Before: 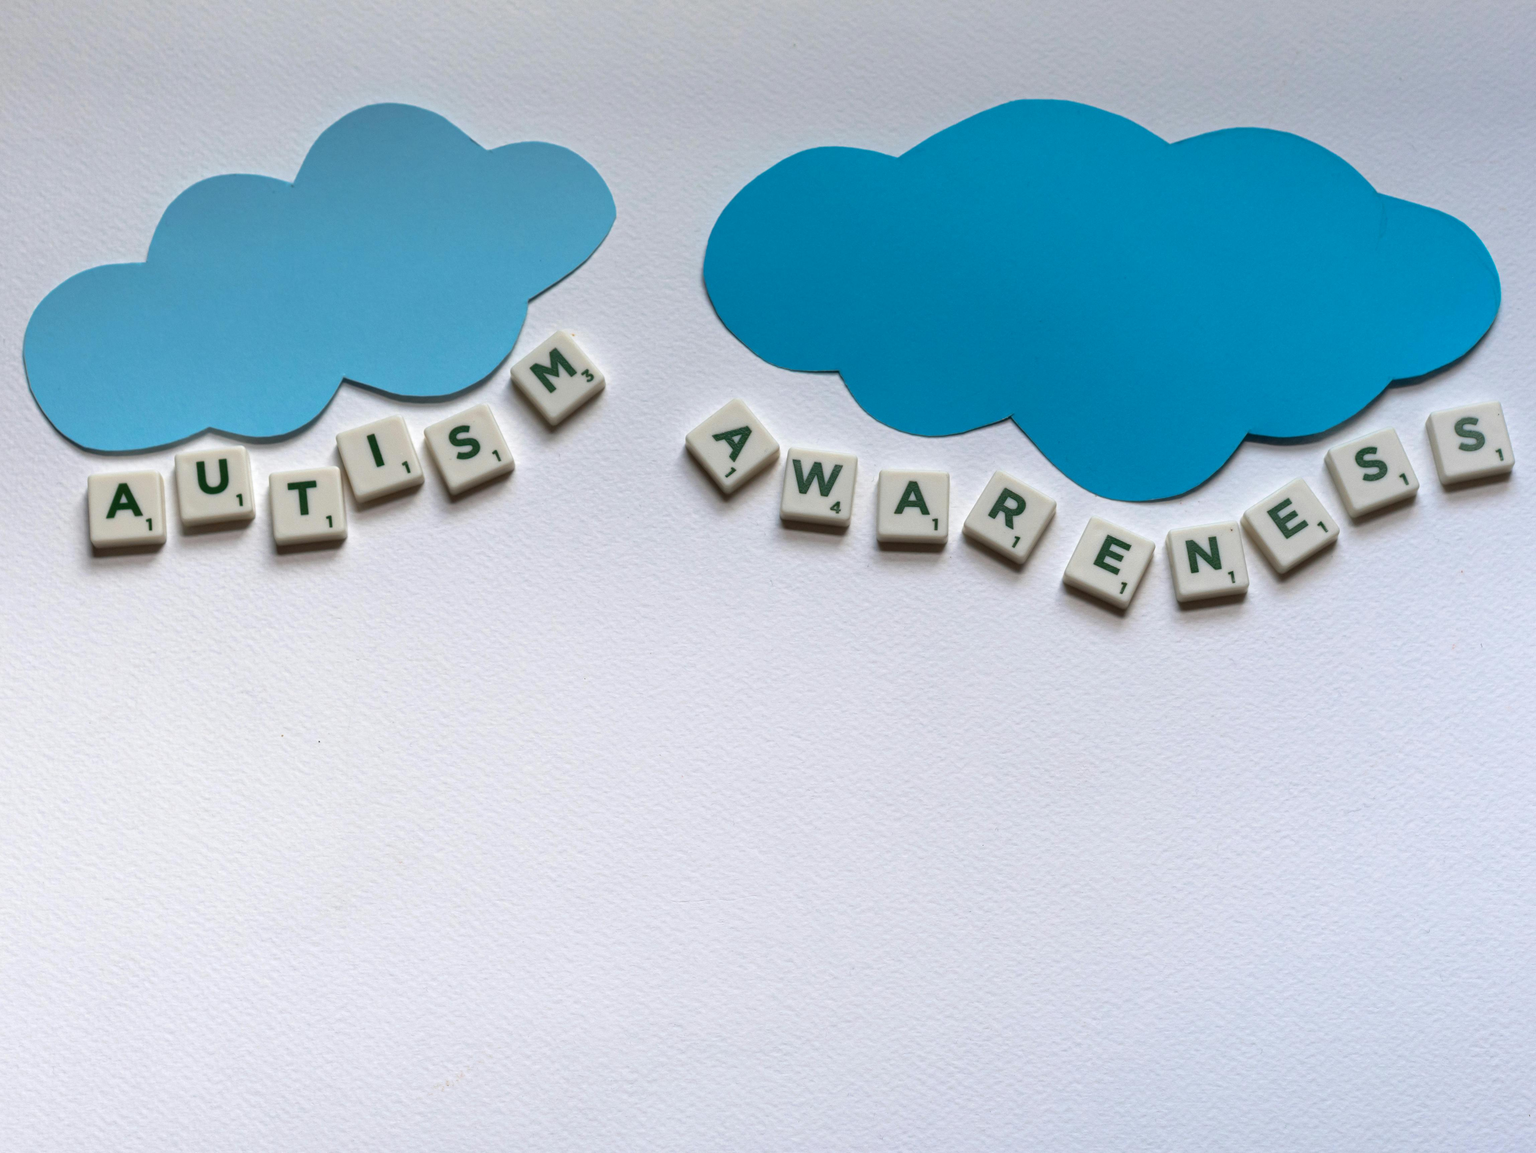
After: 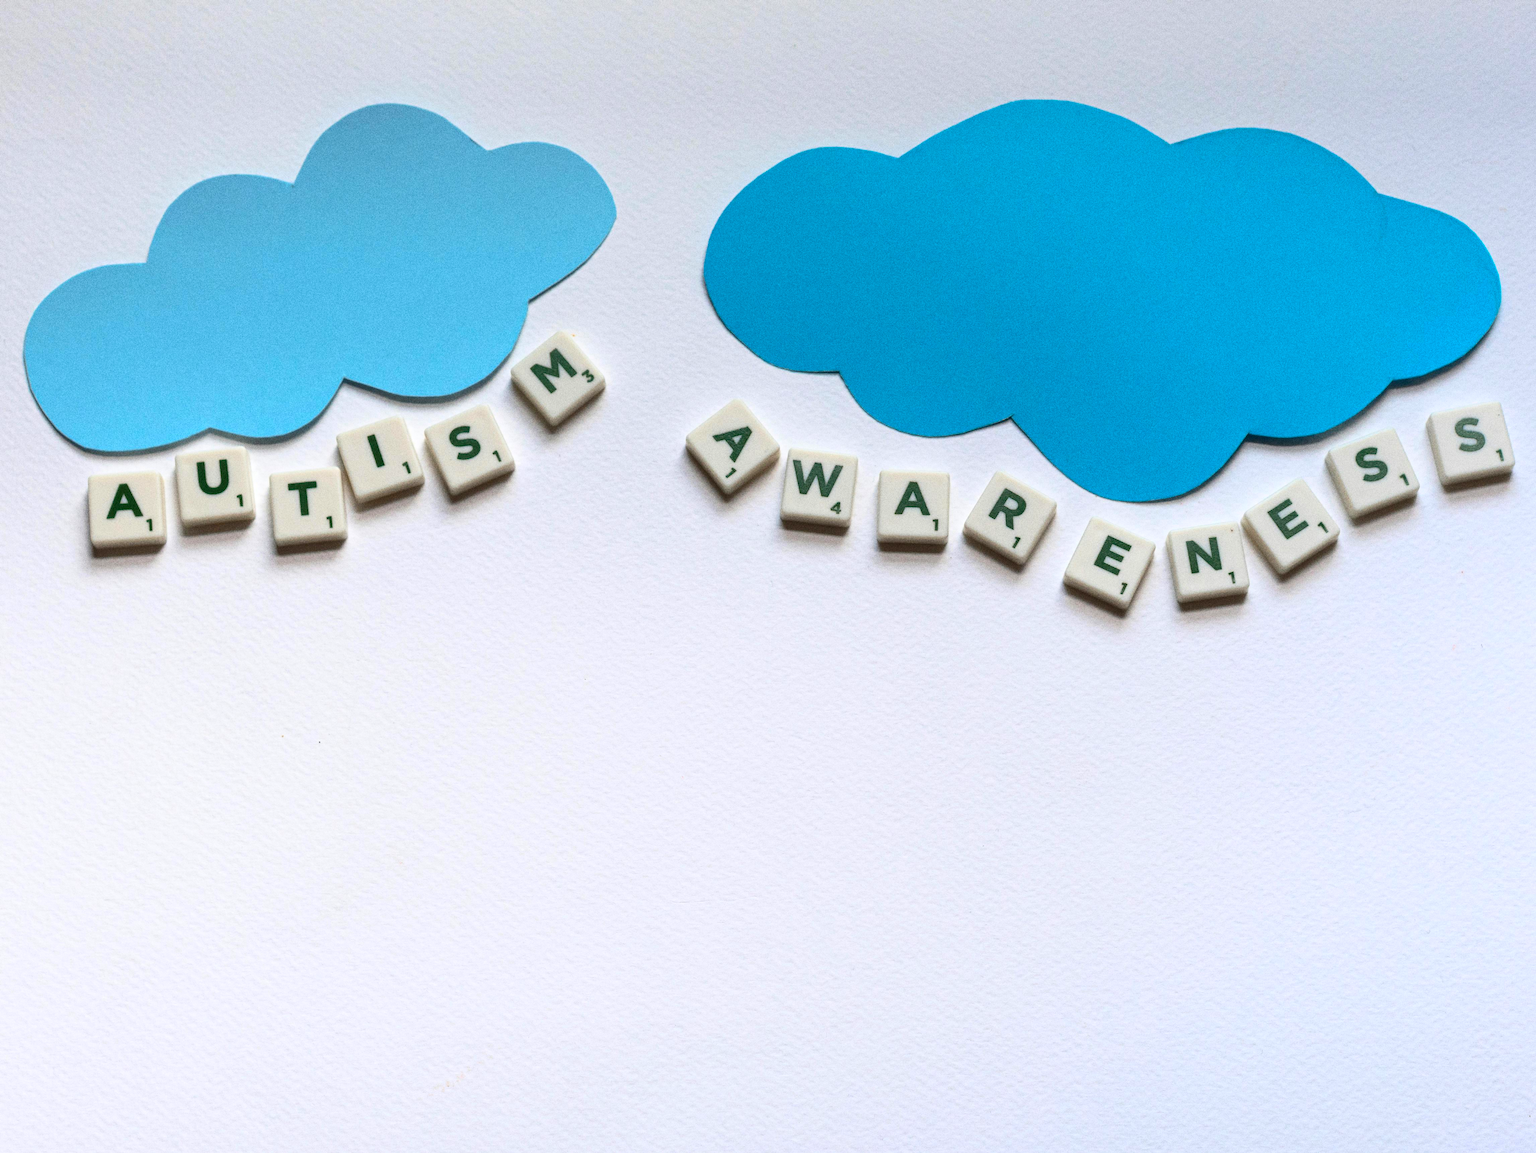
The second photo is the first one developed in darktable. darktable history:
grain: coarseness 0.09 ISO, strength 40%
contrast brightness saturation: contrast 0.2, brightness 0.16, saturation 0.22
